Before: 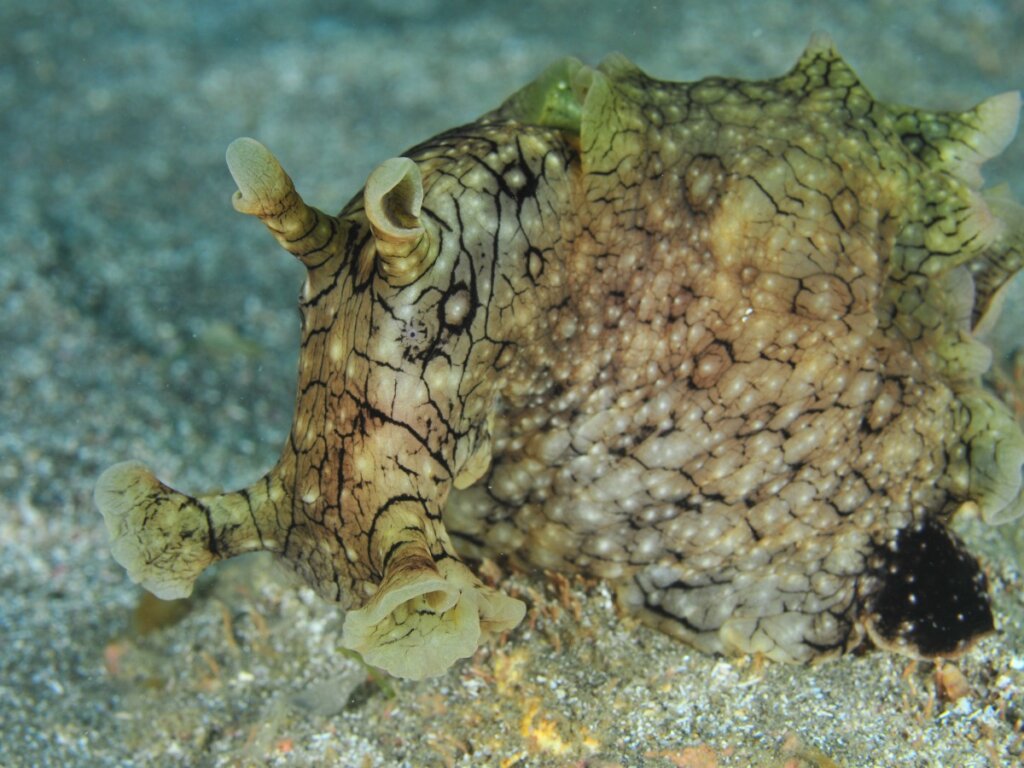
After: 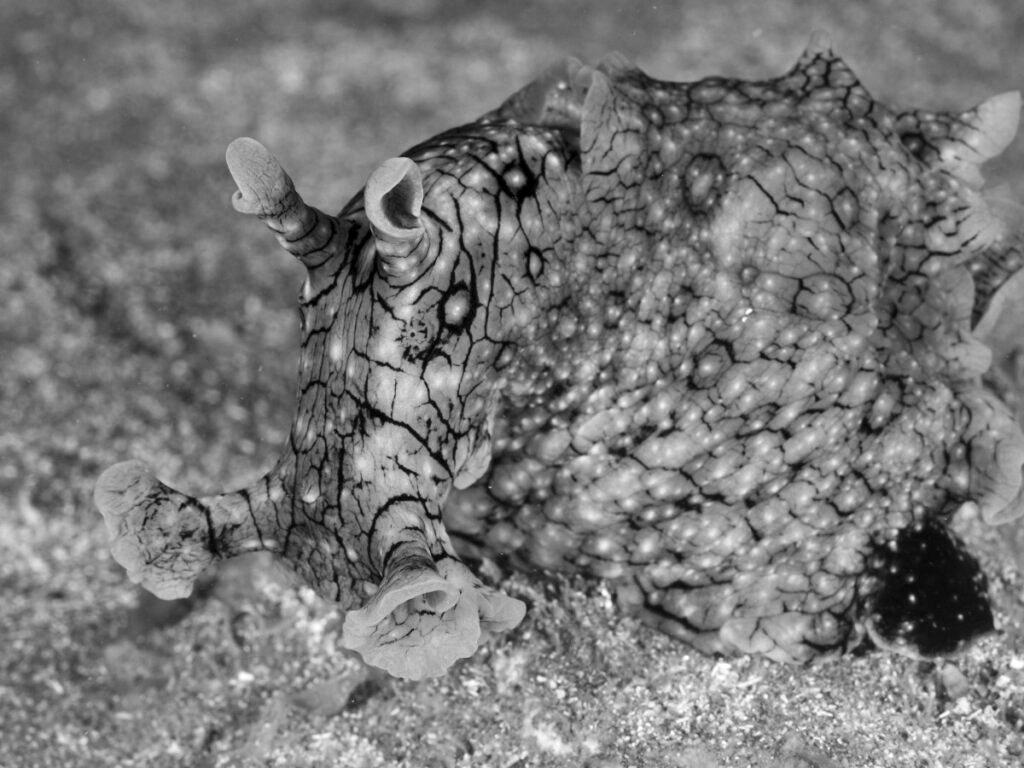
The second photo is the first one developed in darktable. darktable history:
local contrast: mode bilateral grid, contrast 26, coarseness 59, detail 152%, midtone range 0.2
contrast brightness saturation: saturation -0.998
color balance rgb: highlights gain › chroma 0.161%, highlights gain › hue 332.9°, perceptual saturation grading › global saturation 74.318%, perceptual saturation grading › shadows -29.049%
